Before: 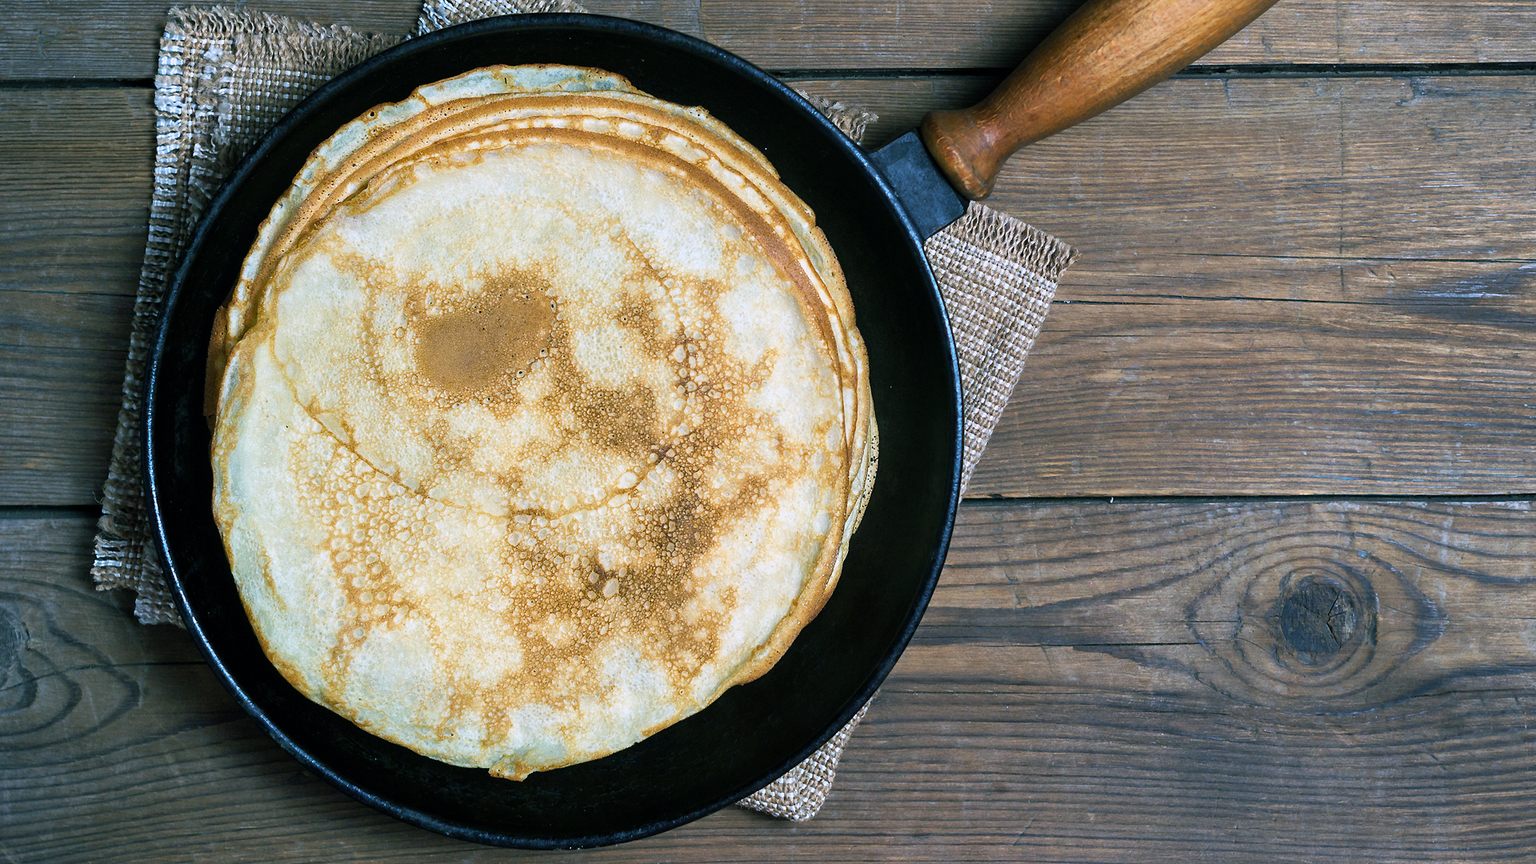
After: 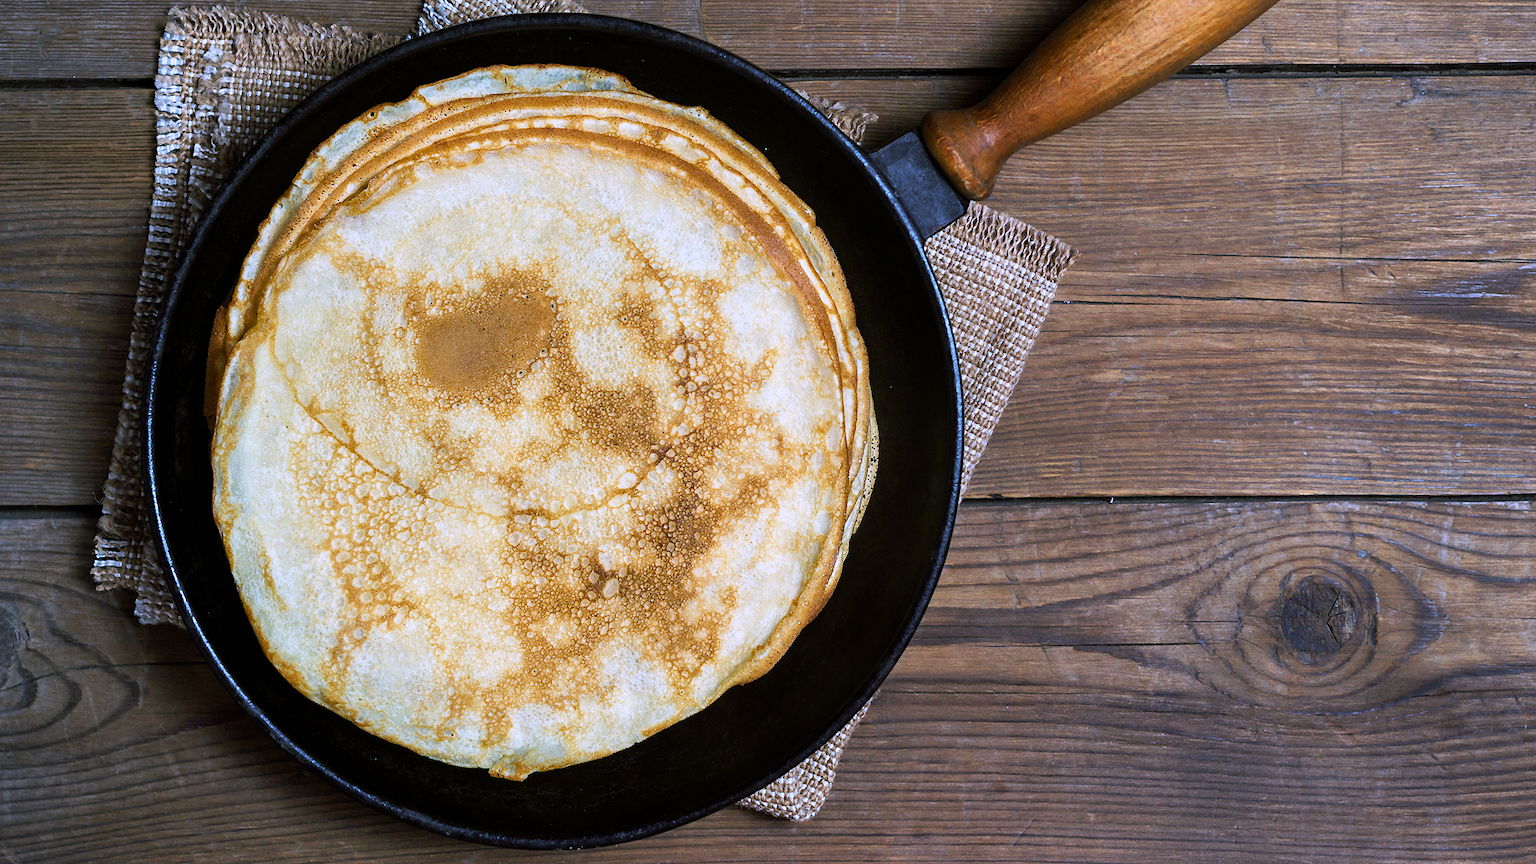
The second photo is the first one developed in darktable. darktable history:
white balance: red 0.984, blue 1.059
levels: mode automatic
rgb levels: mode RGB, independent channels, levels [[0, 0.5, 1], [0, 0.521, 1], [0, 0.536, 1]]
